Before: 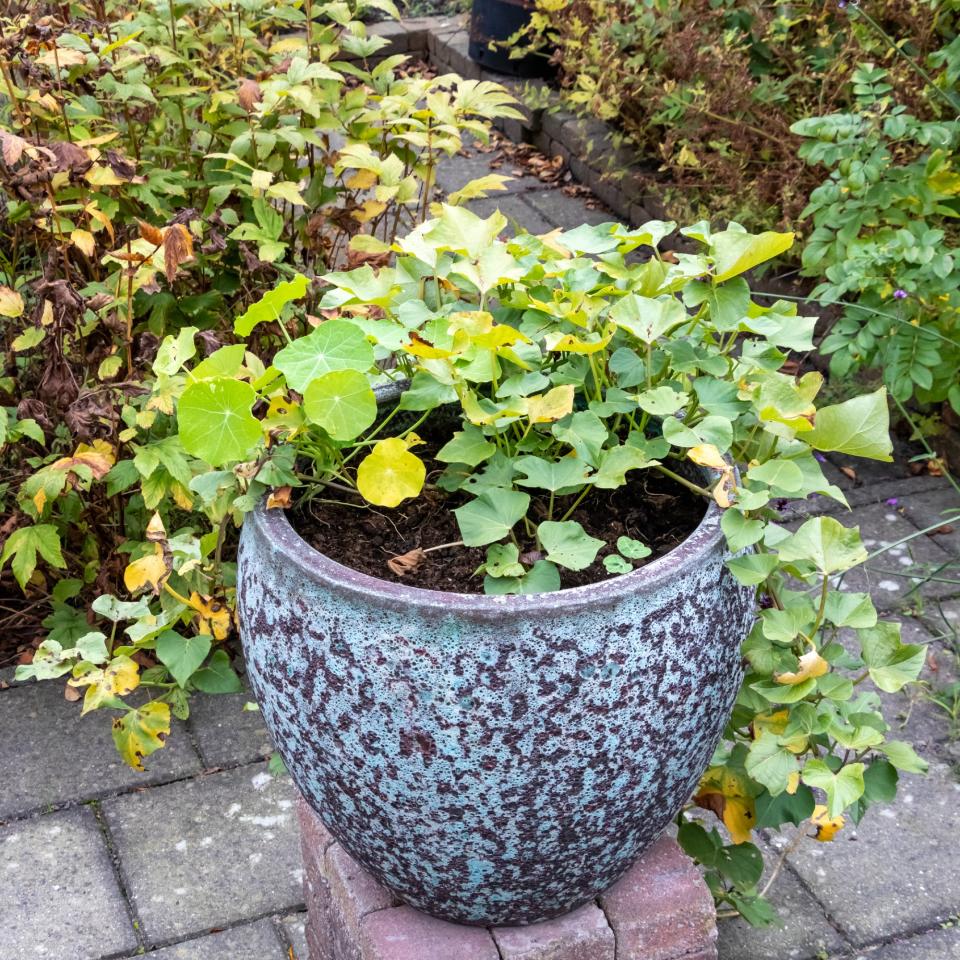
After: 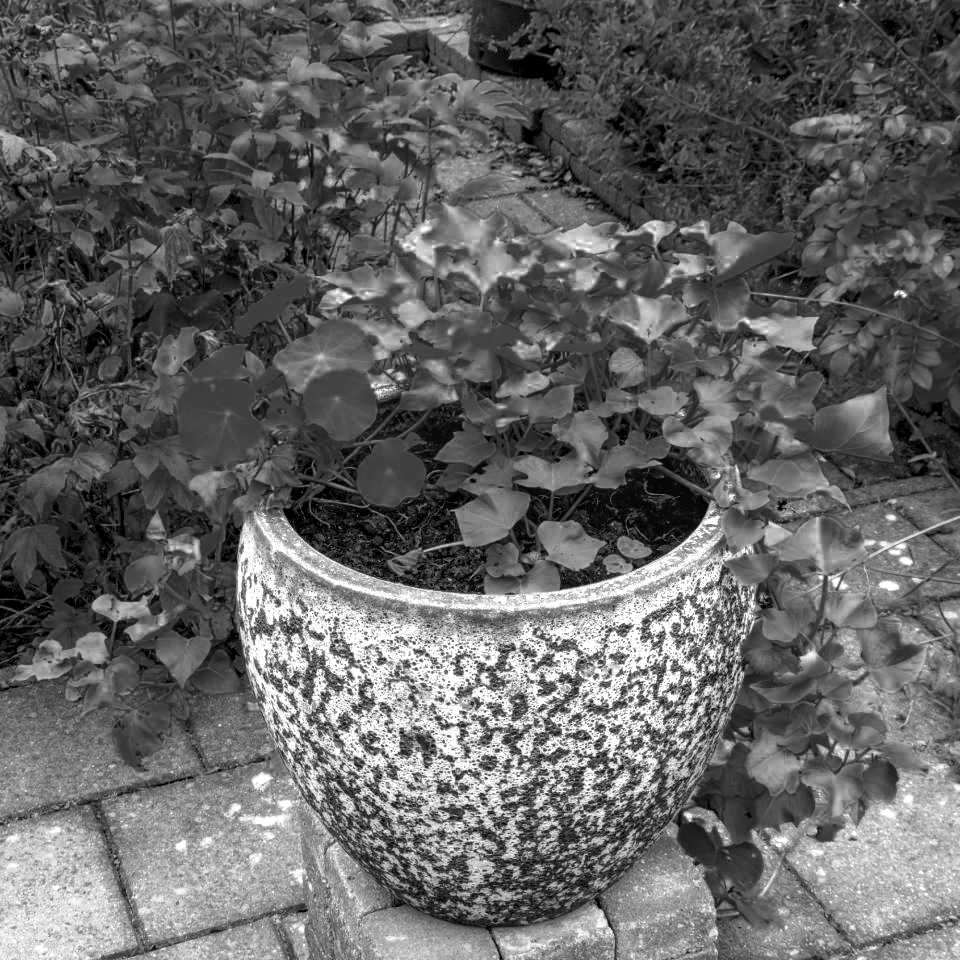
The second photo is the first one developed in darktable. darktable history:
tone curve: curves: ch0 [(0.013, 0) (0.061, 0.059) (0.239, 0.256) (0.502, 0.501) (0.683, 0.676) (0.761, 0.773) (0.858, 0.858) (0.987, 0.945)]; ch1 [(0, 0) (0.172, 0.123) (0.304, 0.267) (0.414, 0.395) (0.472, 0.473) (0.502, 0.502) (0.521, 0.528) (0.583, 0.595) (0.654, 0.673) (0.728, 0.761) (1, 1)]; ch2 [(0, 0) (0.411, 0.424) (0.485, 0.476) (0.502, 0.501) (0.553, 0.557) (0.57, 0.576) (1, 1)], color space Lab, independent channels, preserve colors none
color zones: curves: ch0 [(0.287, 0.048) (0.493, 0.484) (0.737, 0.816)]; ch1 [(0, 0) (0.143, 0) (0.286, 0) (0.429, 0) (0.571, 0) (0.714, 0) (0.857, 0)]
local contrast: on, module defaults
